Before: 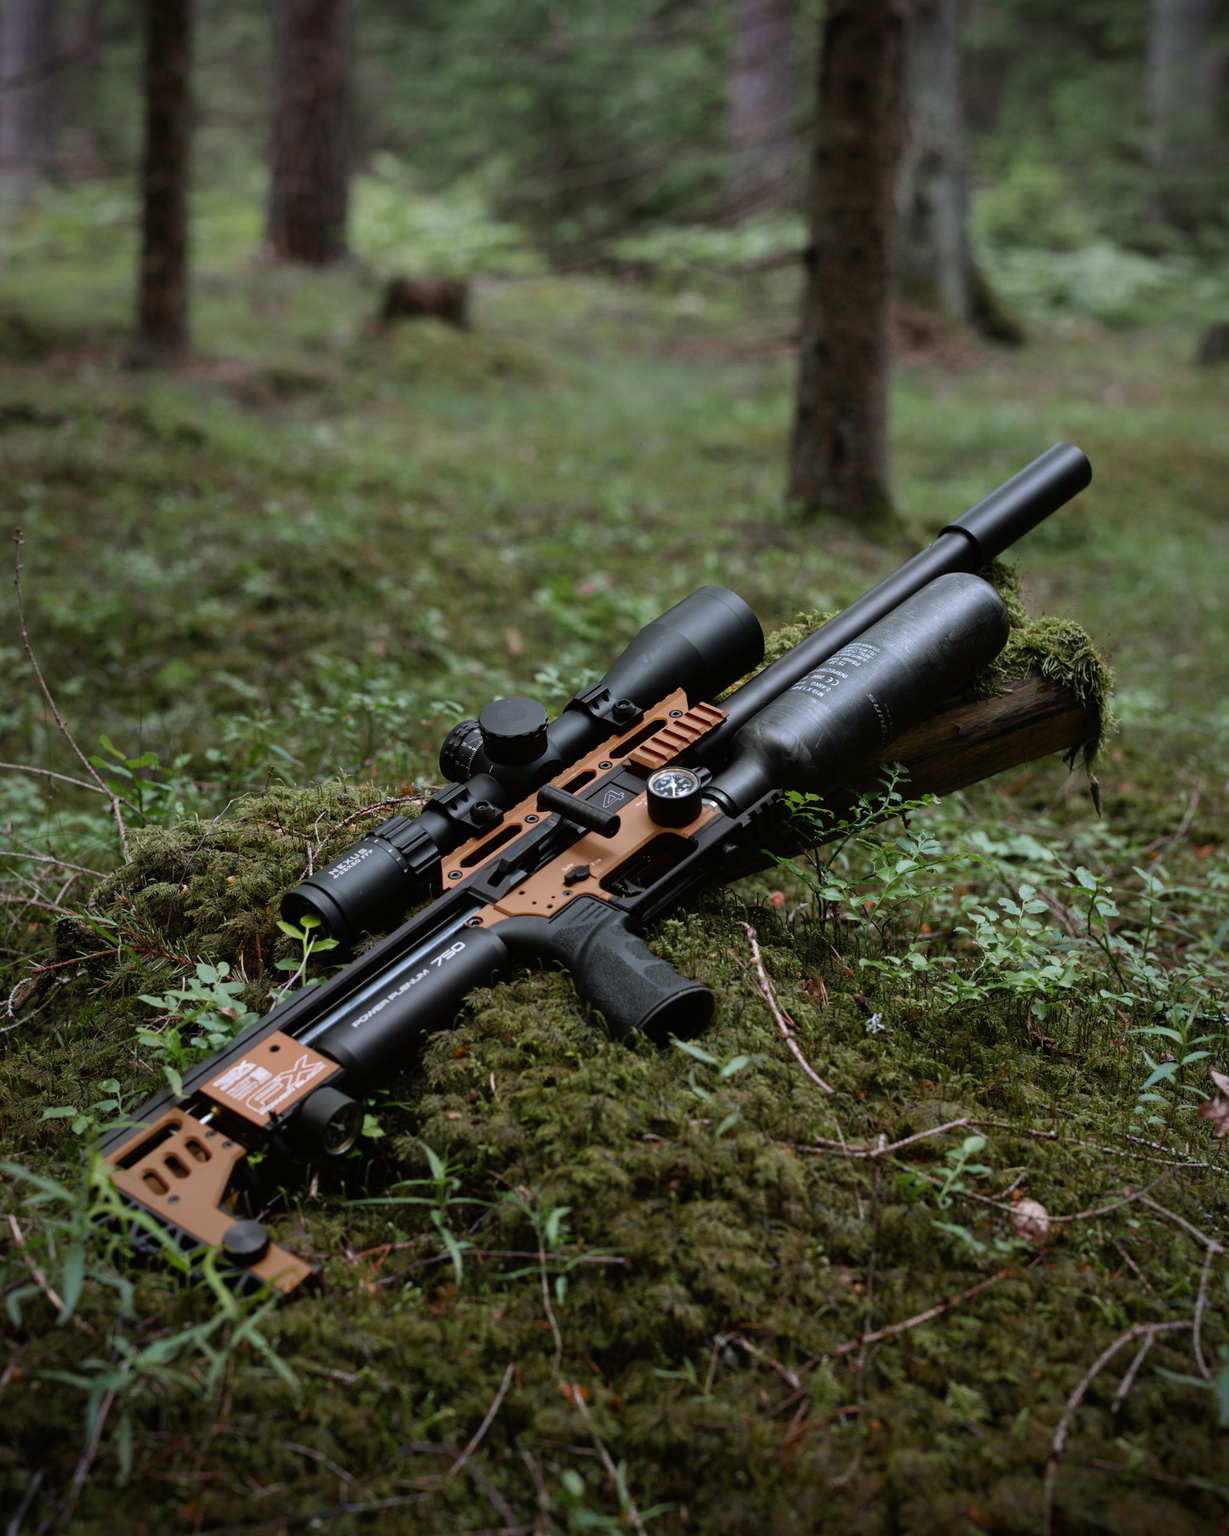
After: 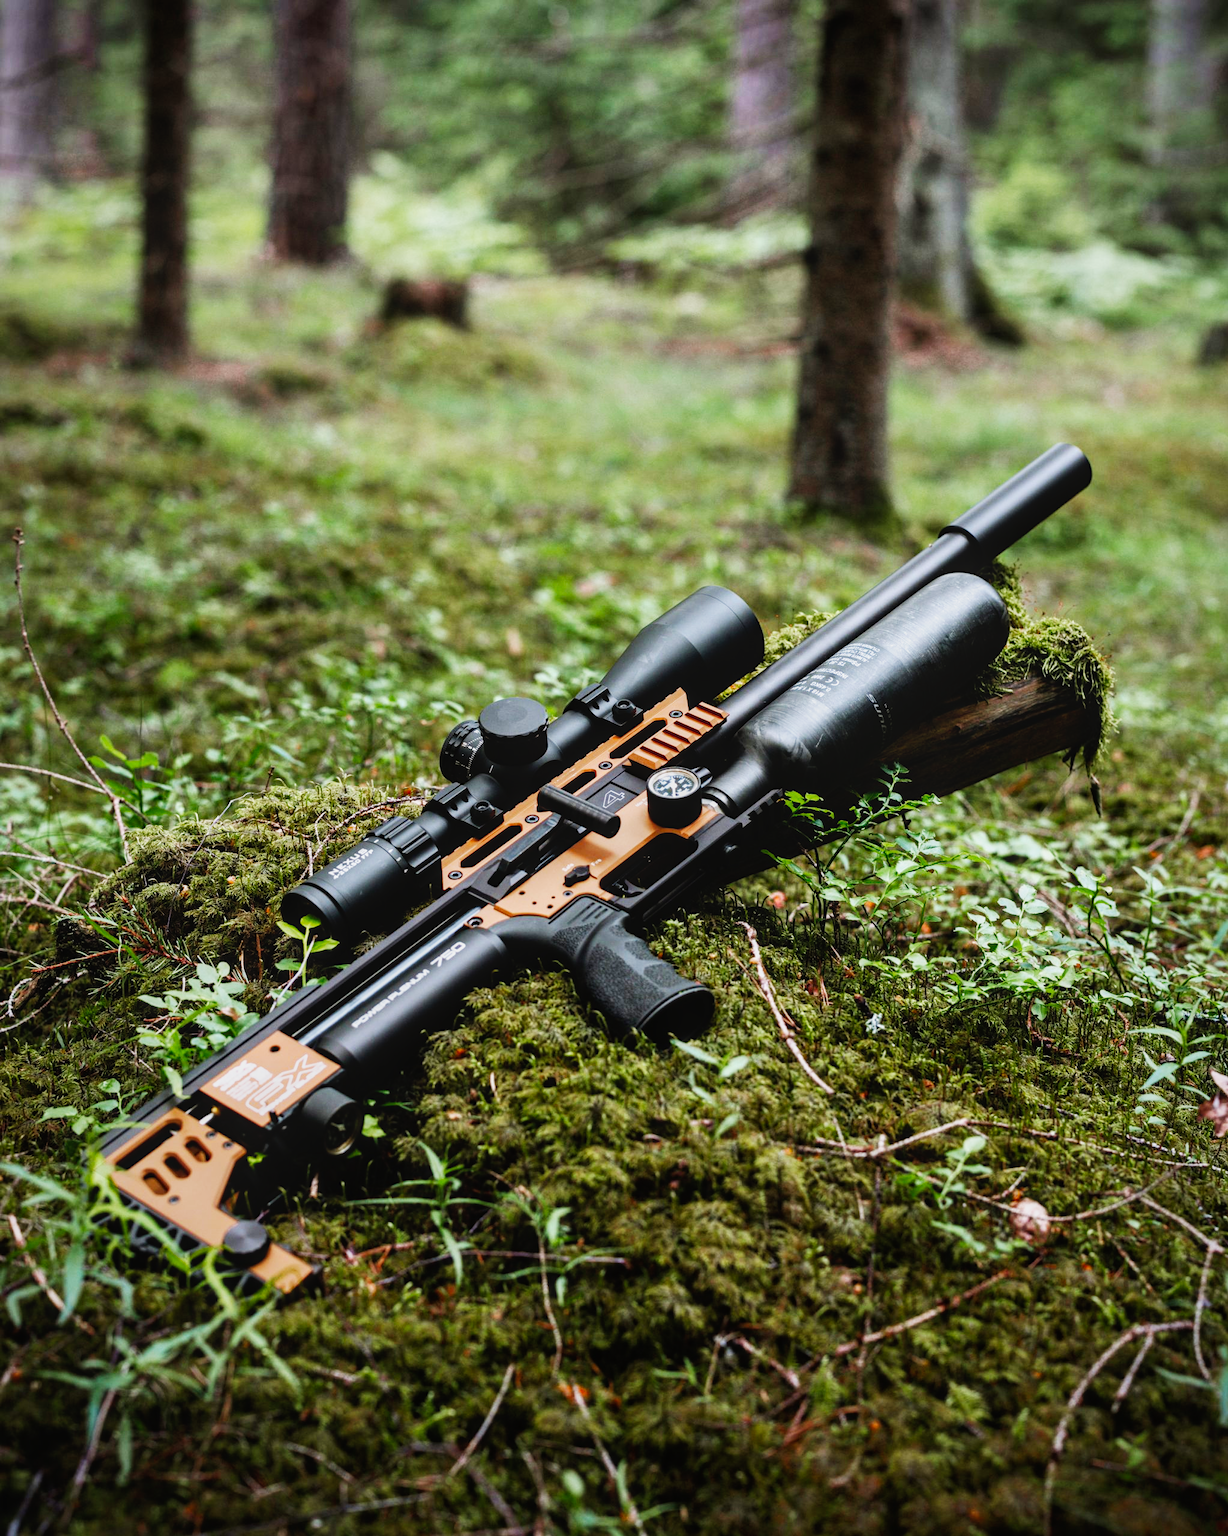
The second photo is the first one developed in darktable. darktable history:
local contrast: detail 109%
base curve: curves: ch0 [(0, 0) (0.007, 0.004) (0.027, 0.03) (0.046, 0.07) (0.207, 0.54) (0.442, 0.872) (0.673, 0.972) (1, 1)], preserve colors none
